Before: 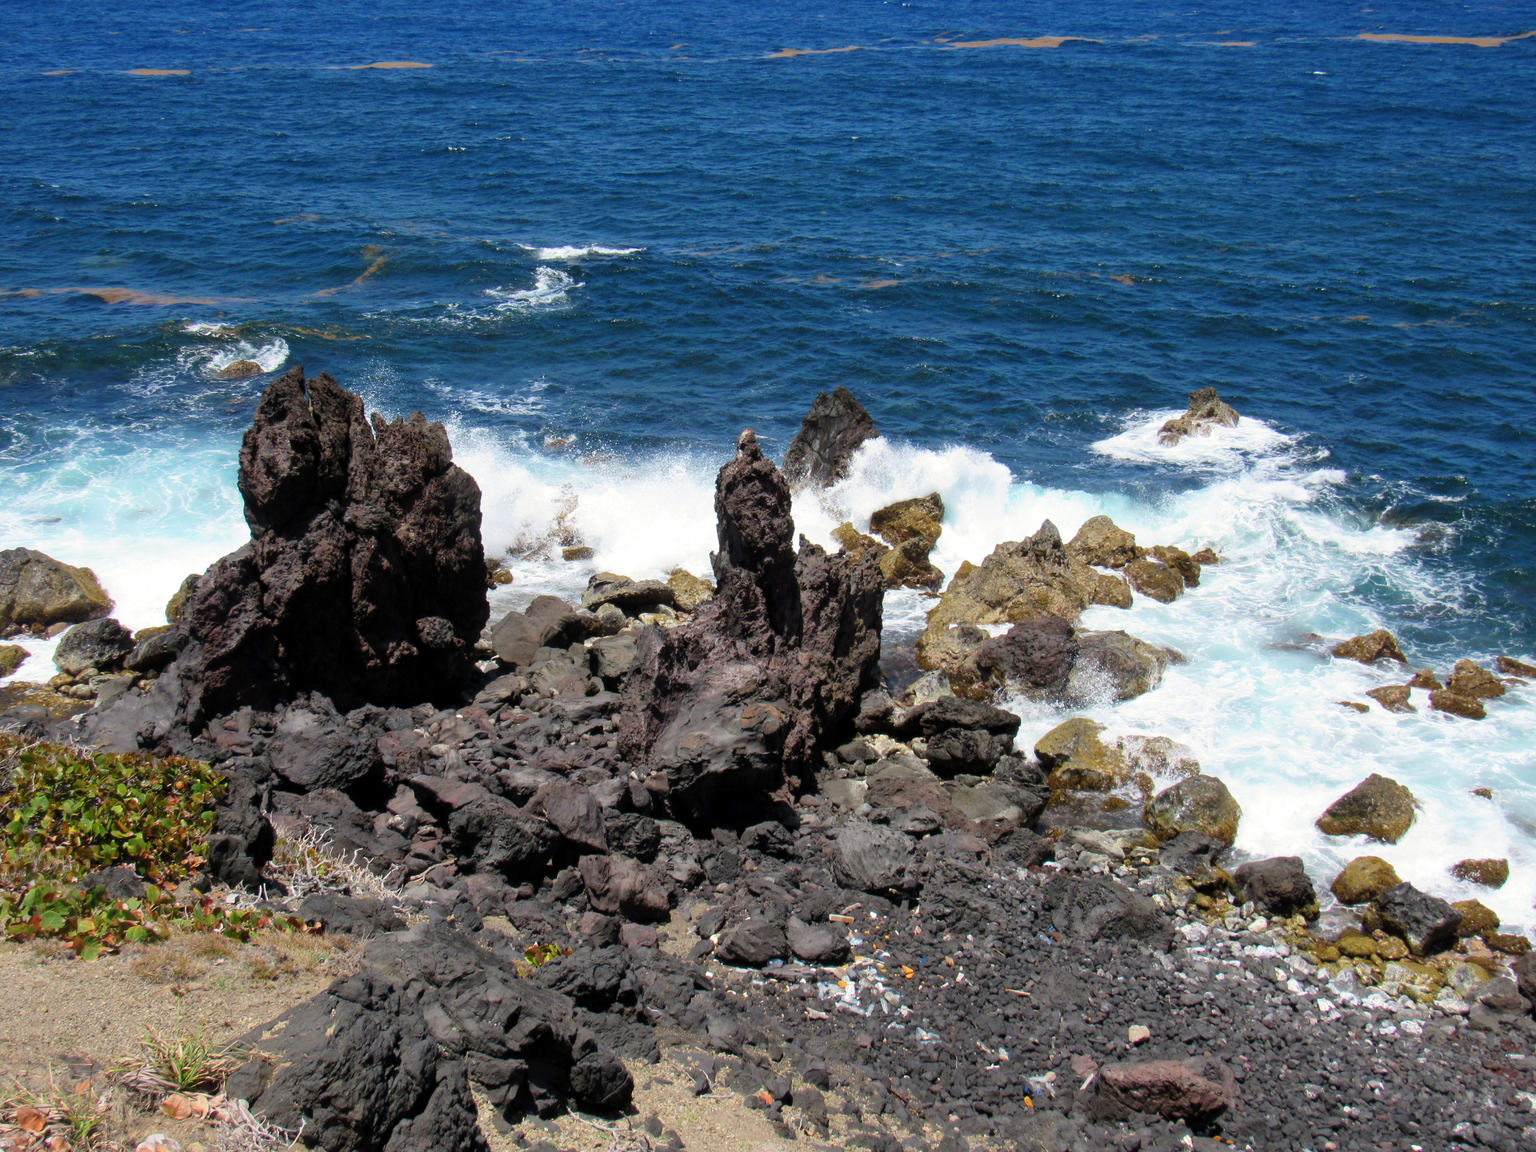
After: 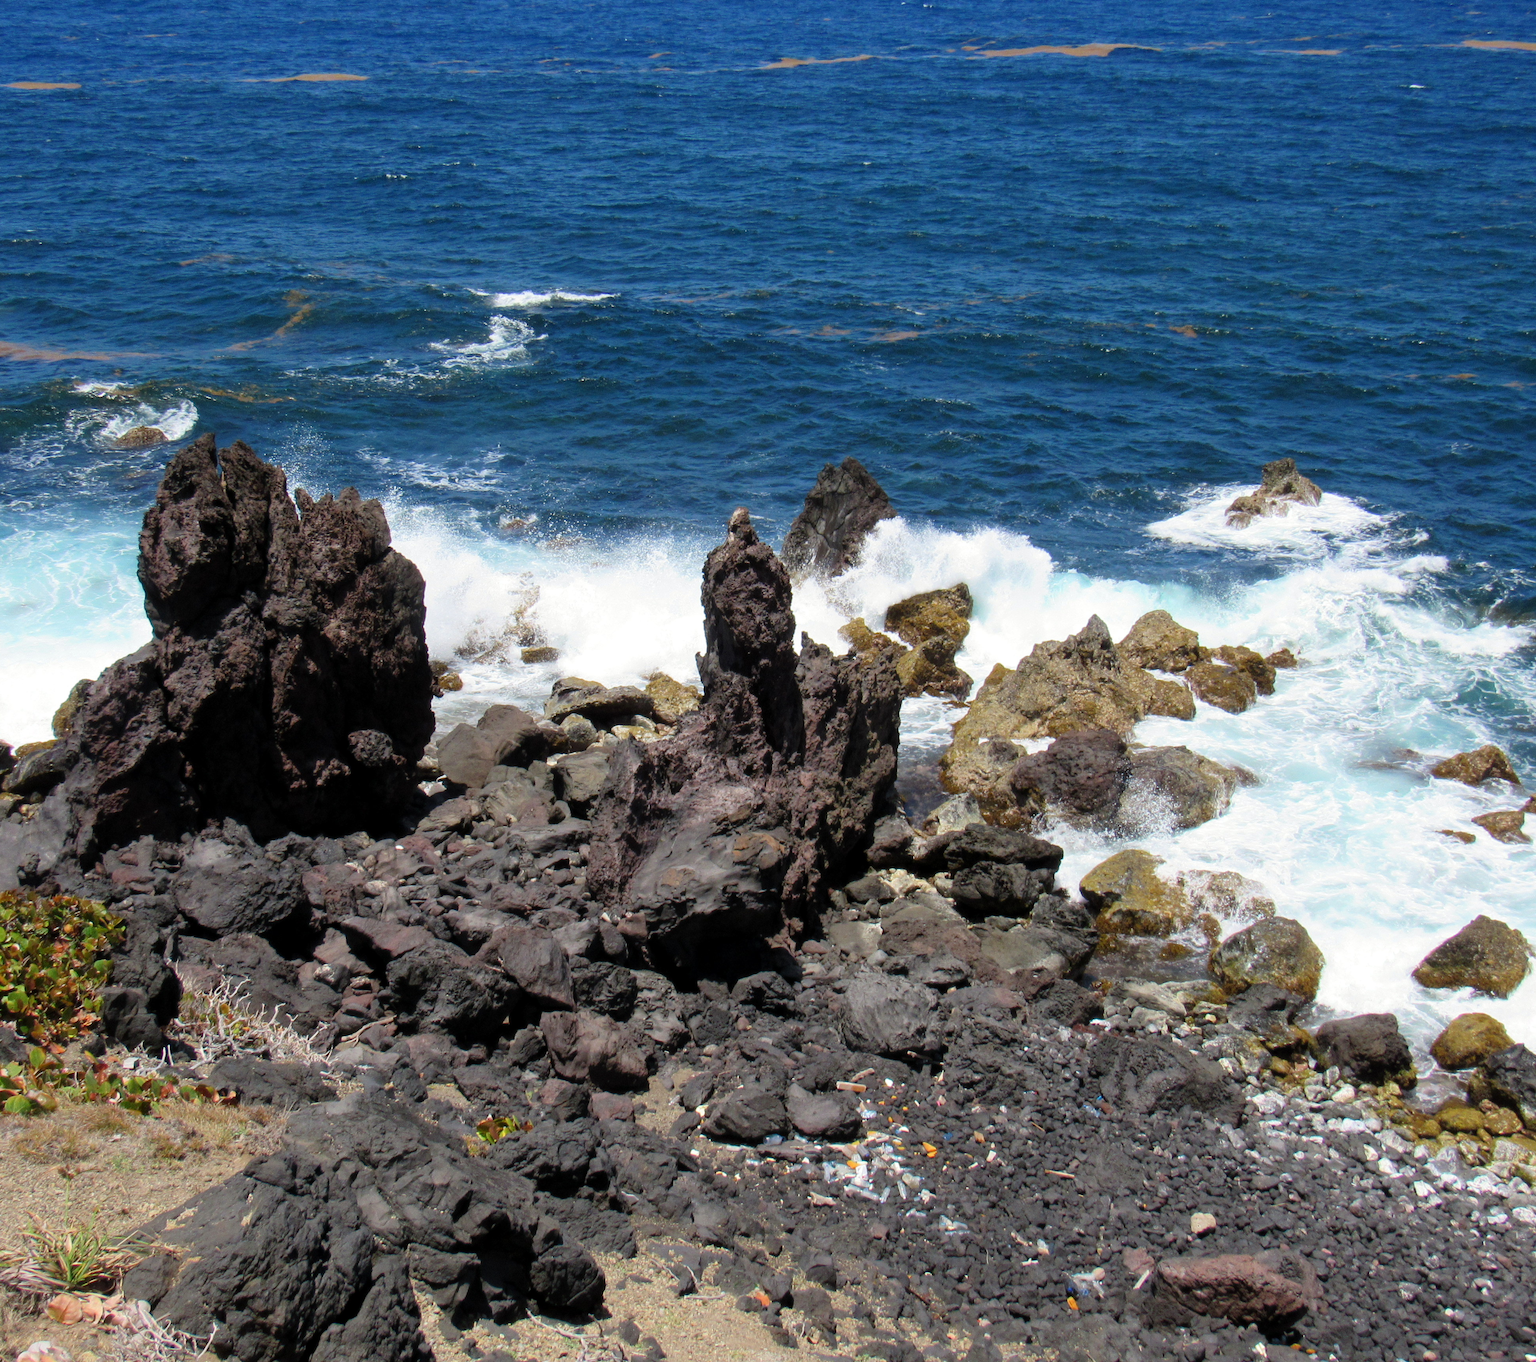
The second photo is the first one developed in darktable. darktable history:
crop: left 7.956%, right 7.485%
